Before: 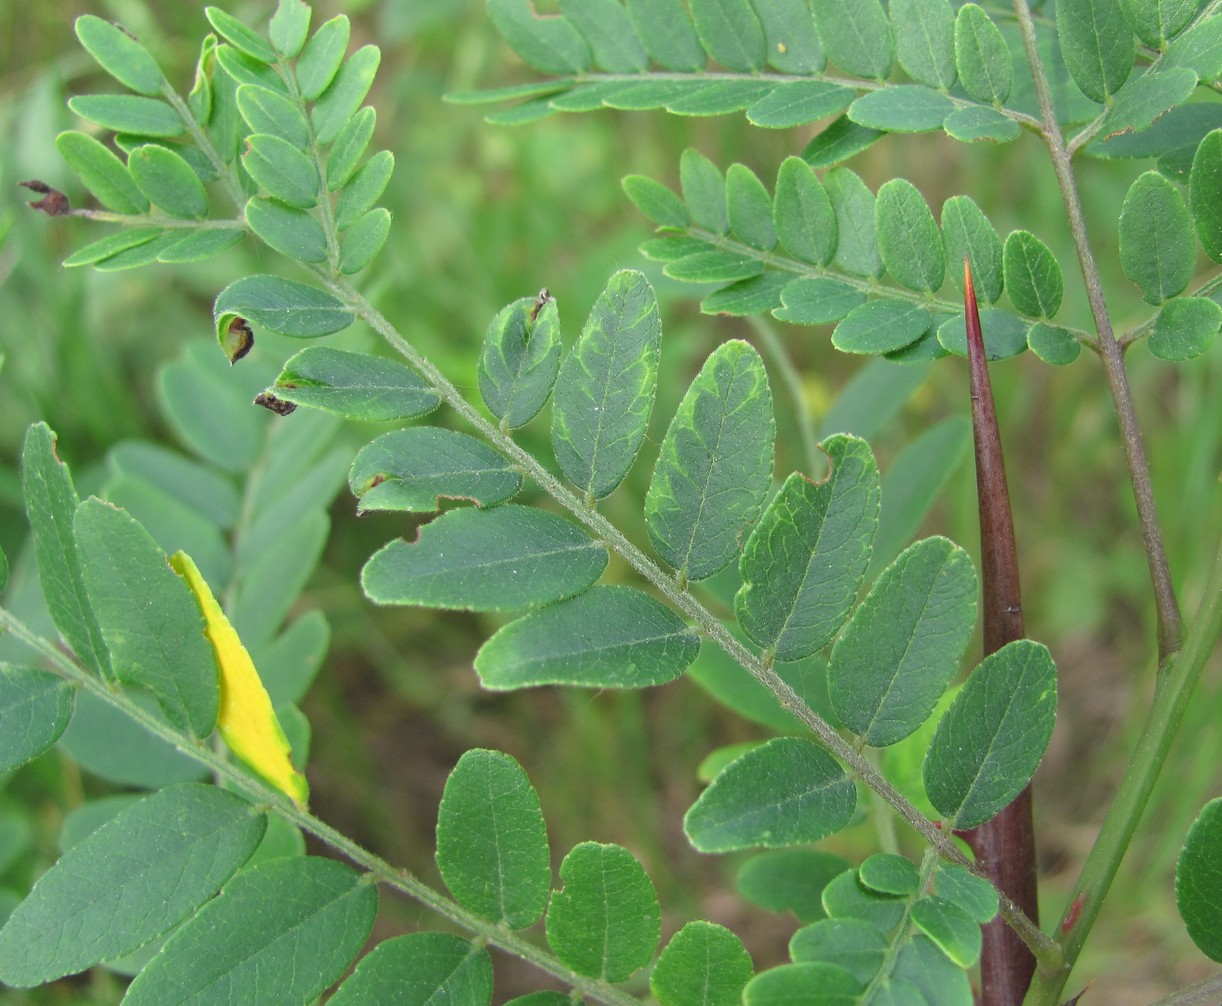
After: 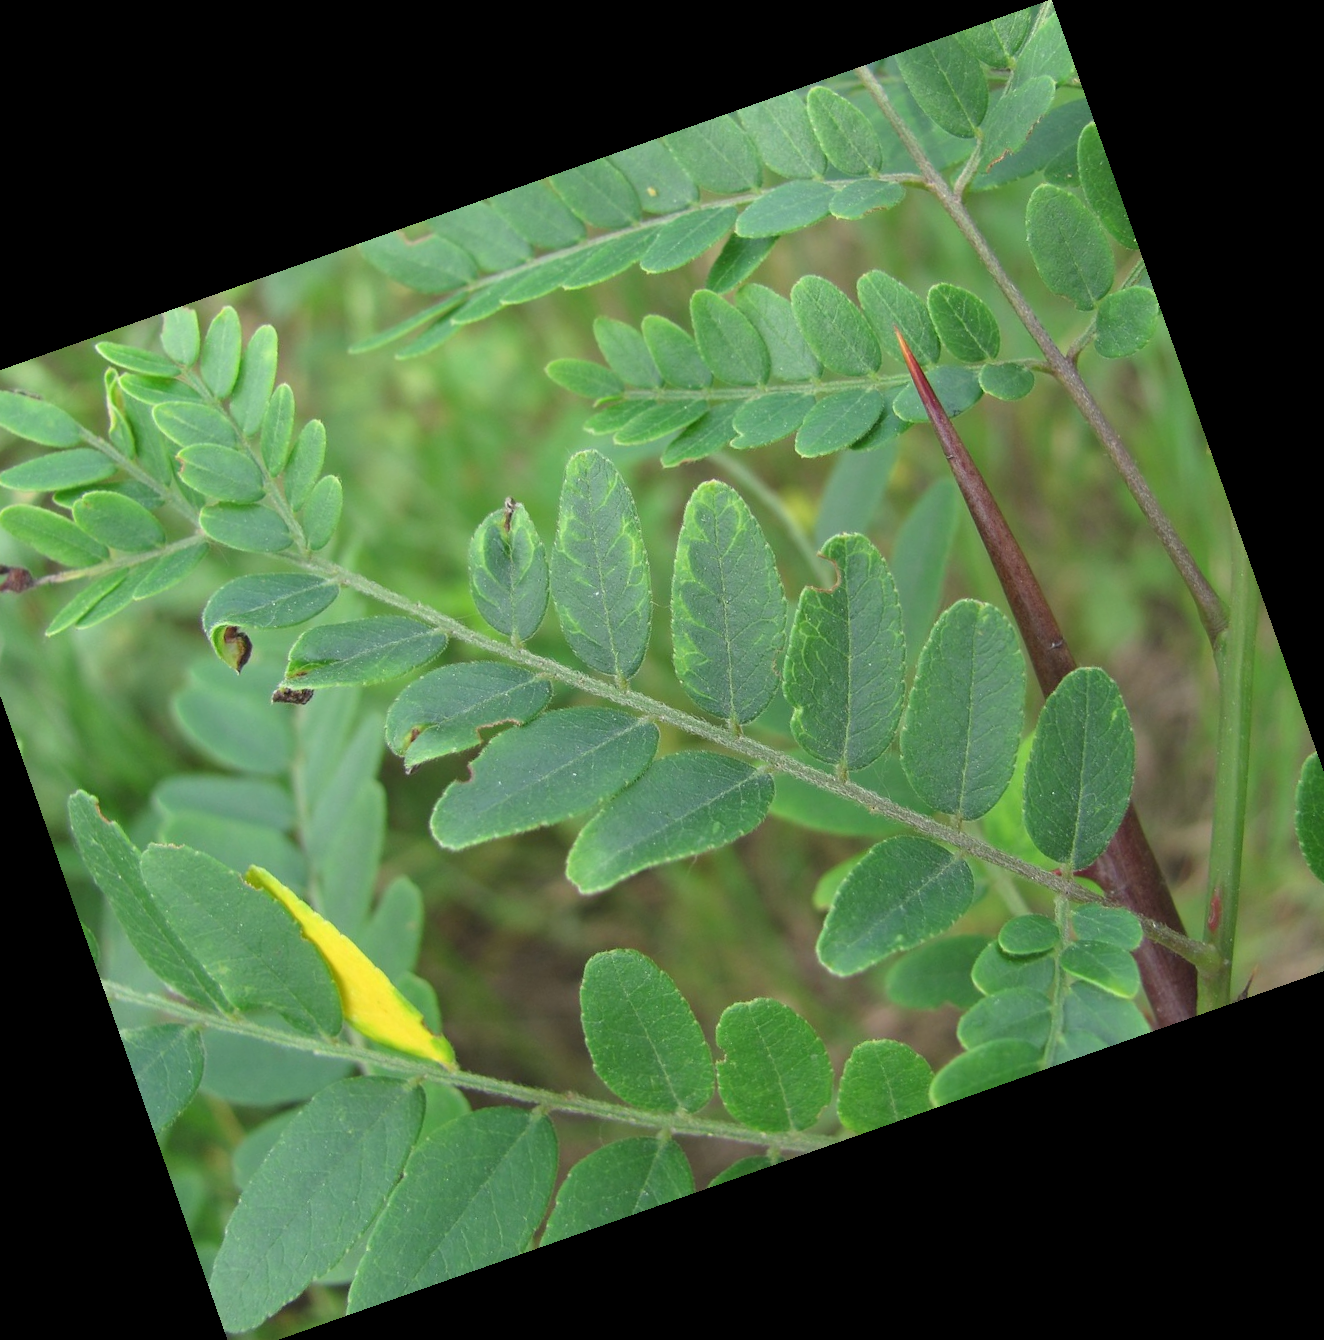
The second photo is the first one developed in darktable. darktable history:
crop and rotate: angle 19.43°, left 6.812%, right 4.125%, bottom 1.087%
color correction: highlights a* -0.182, highlights b* -0.124
